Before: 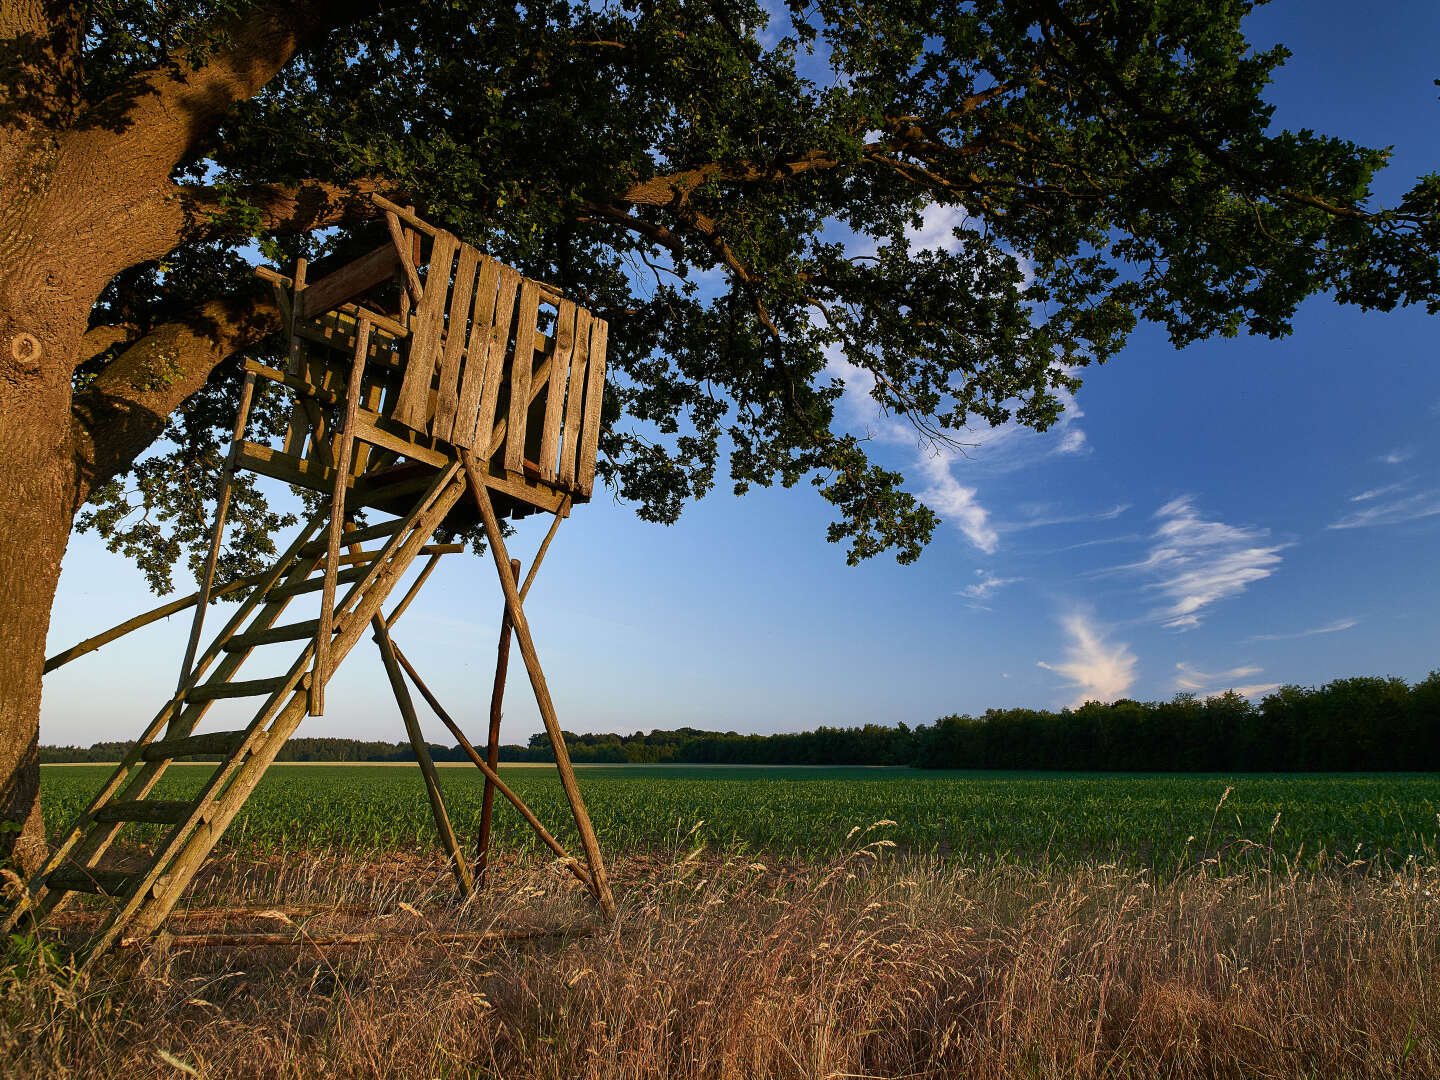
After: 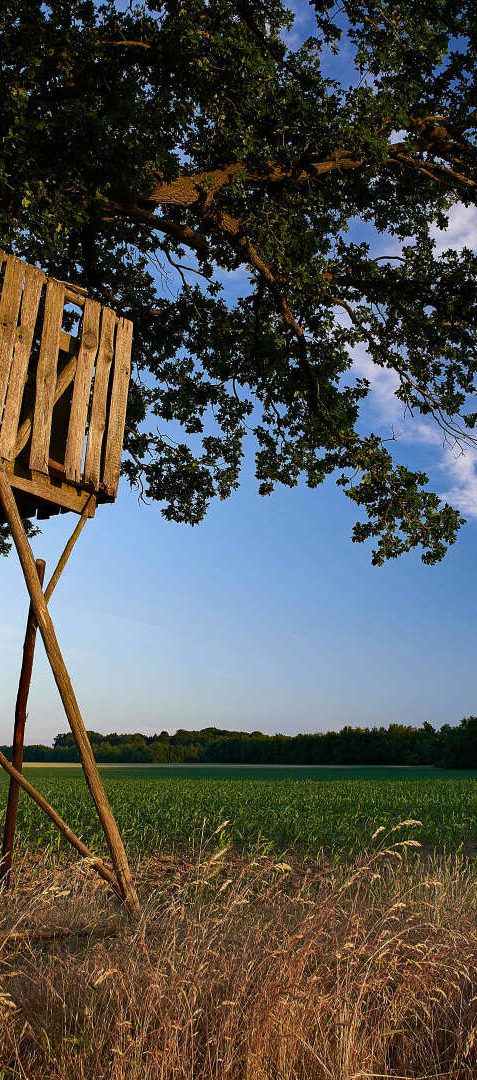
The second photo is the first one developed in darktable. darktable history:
haze removal: compatibility mode true, adaptive false
crop: left 33.048%, right 33.798%
